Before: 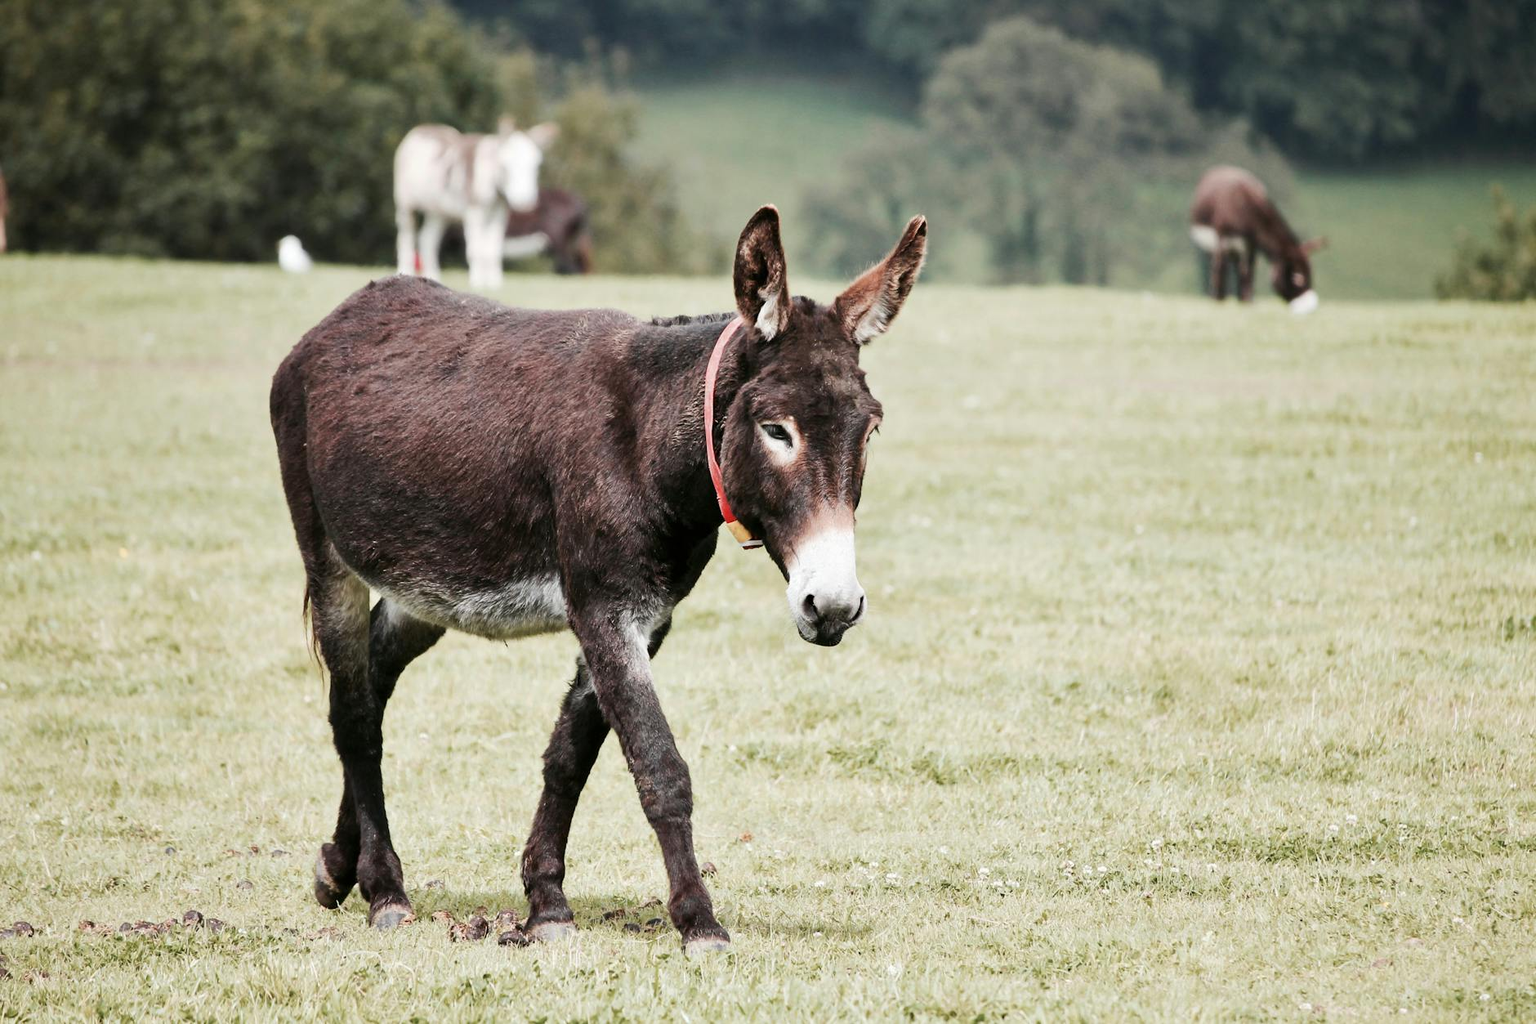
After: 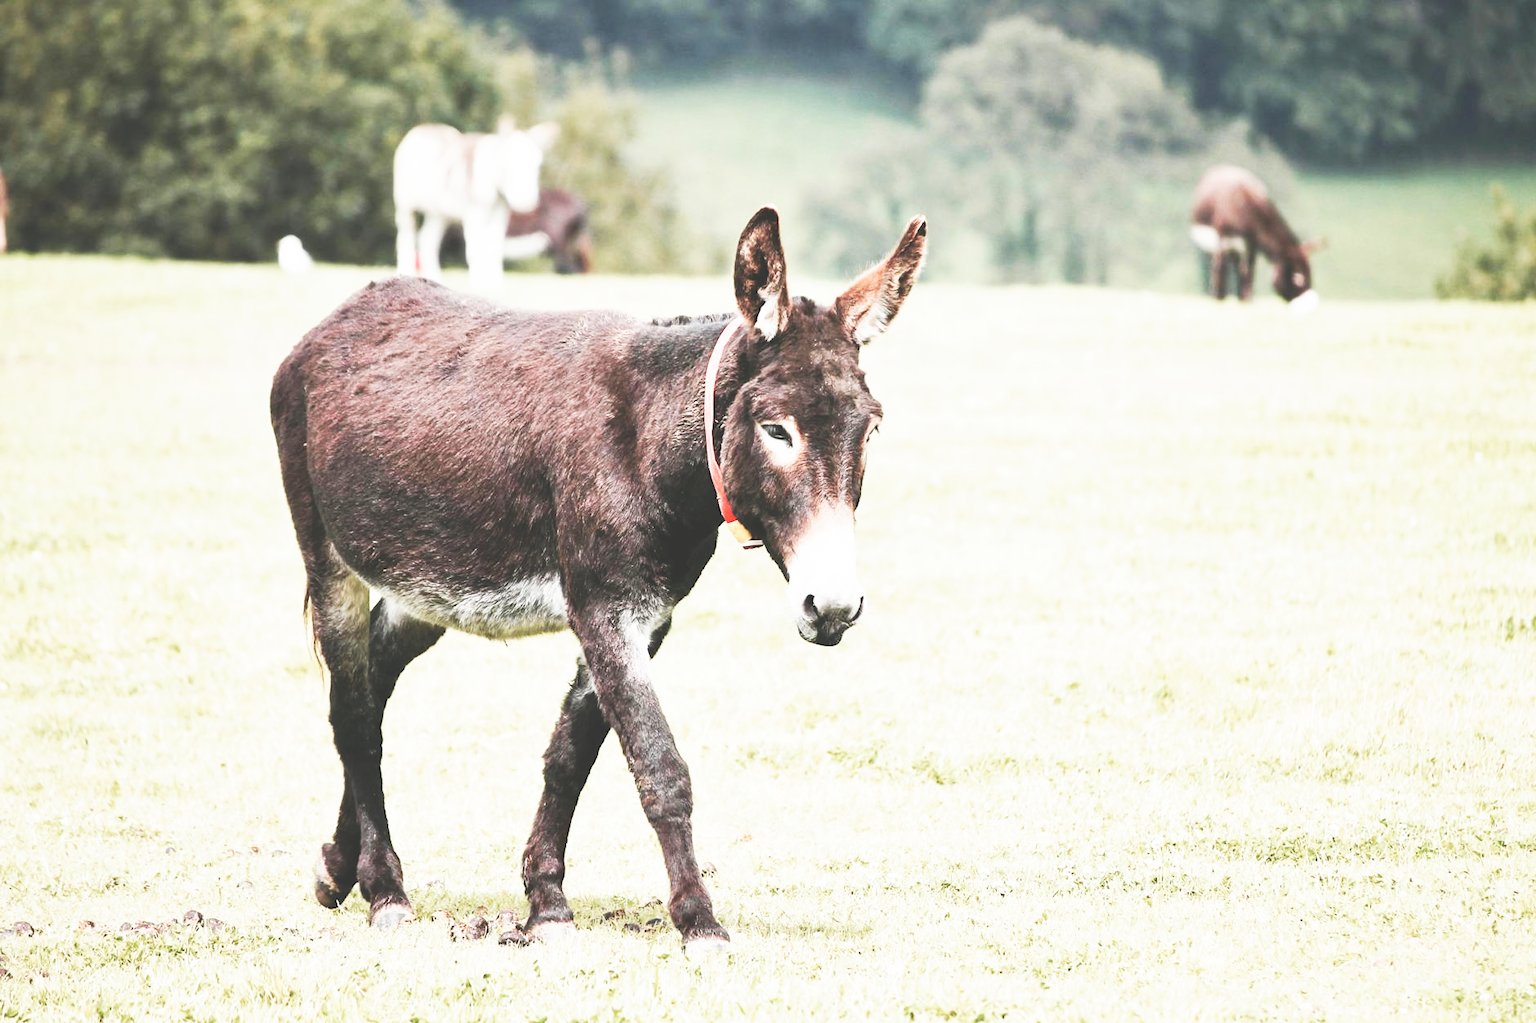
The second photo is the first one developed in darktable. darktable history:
base curve: curves: ch0 [(0, 0) (0.007, 0.004) (0.027, 0.03) (0.046, 0.07) (0.207, 0.54) (0.442, 0.872) (0.673, 0.972) (1, 1)], preserve colors none
exposure: black level correction -0.031, compensate exposure bias true, compensate highlight preservation false
